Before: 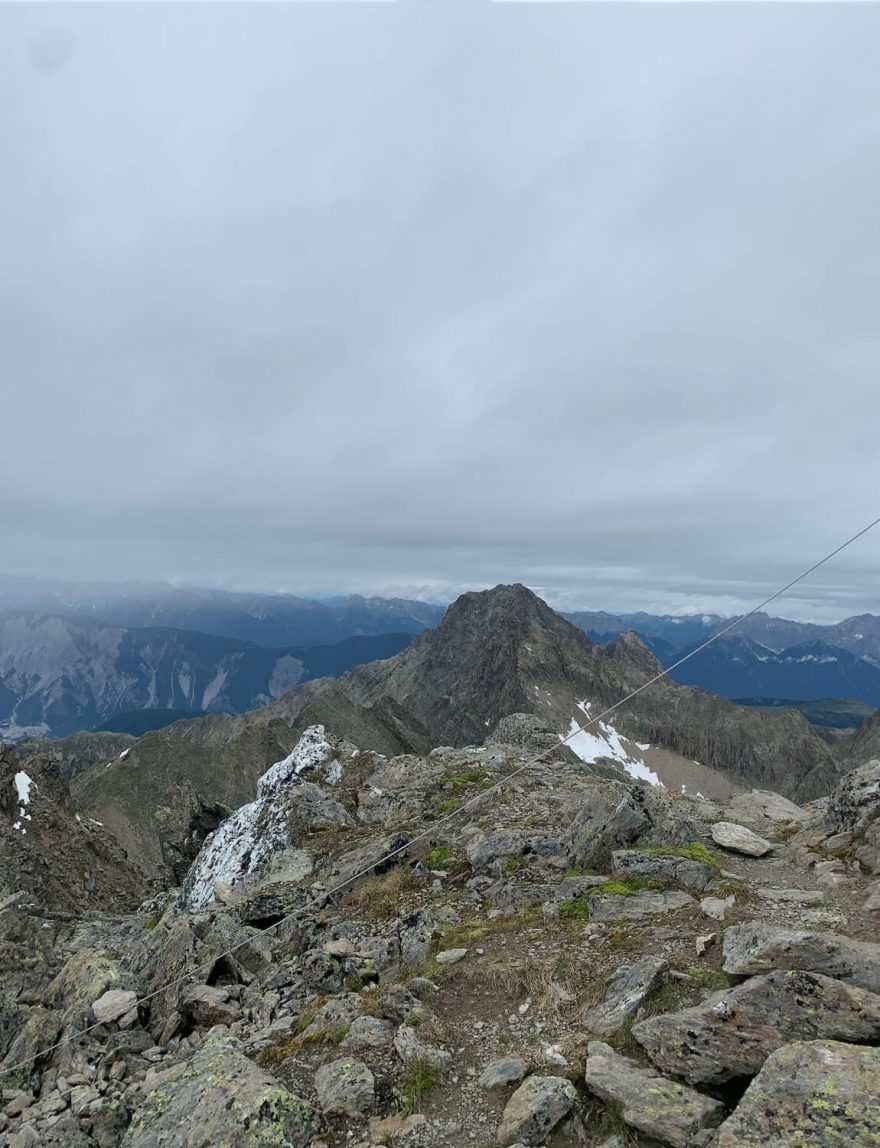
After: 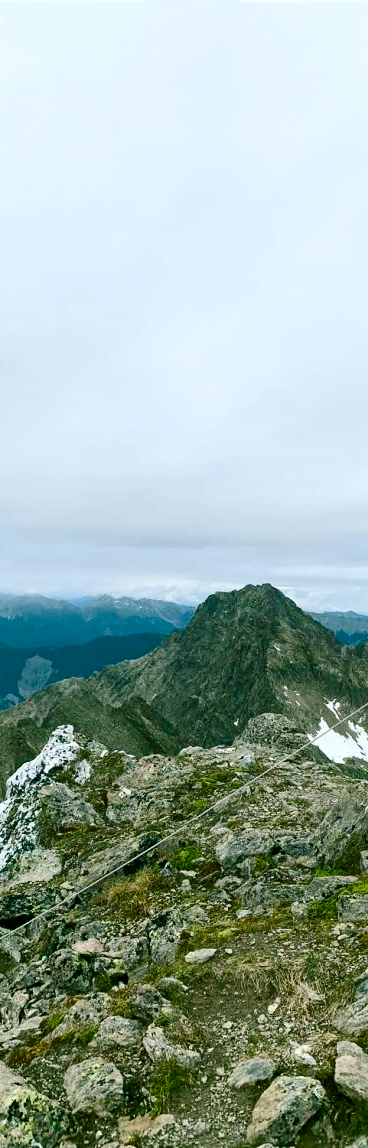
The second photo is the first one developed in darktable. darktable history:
exposure: exposure -0.014 EV, compensate highlight preservation false
contrast brightness saturation: contrast 0.296
crop: left 28.596%, right 29.573%
color balance rgb: shadows lift › chroma 12.002%, shadows lift › hue 134.2°, power › chroma 0.681%, power › hue 60°, perceptual saturation grading › global saturation 34.919%, perceptual saturation grading › highlights -29.861%, perceptual saturation grading › shadows 35.701%, perceptual brilliance grading › global brilliance 12.17%, global vibrance -17.017%, contrast -6.572%
